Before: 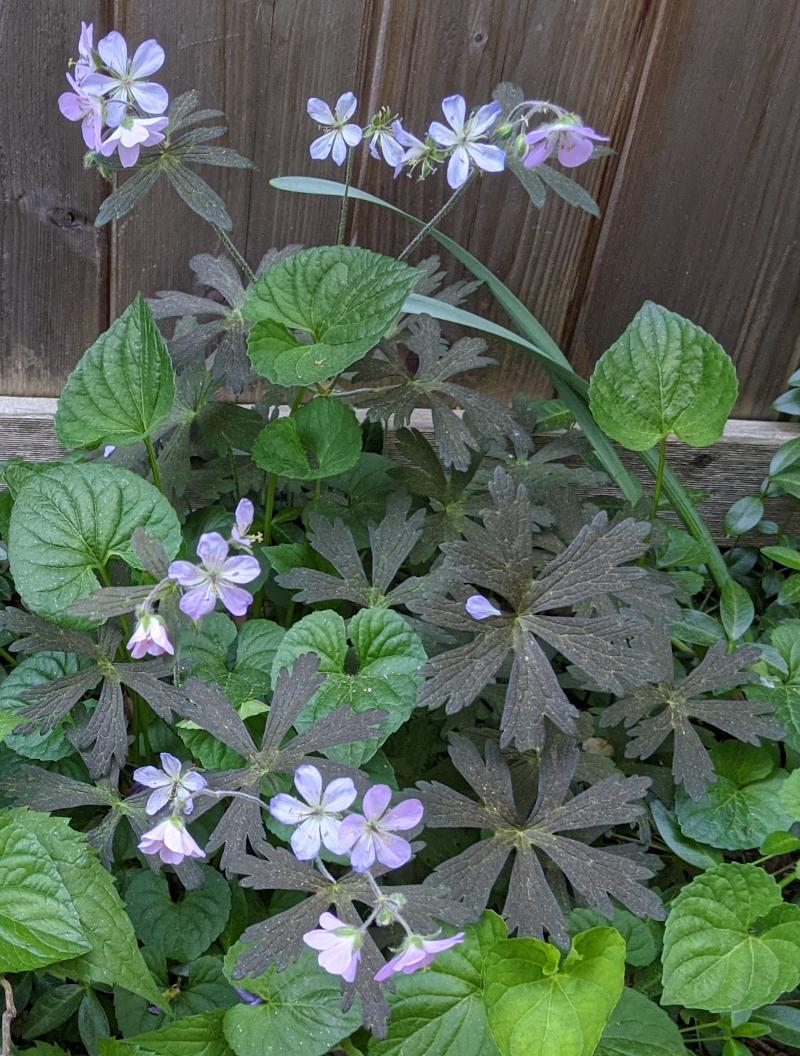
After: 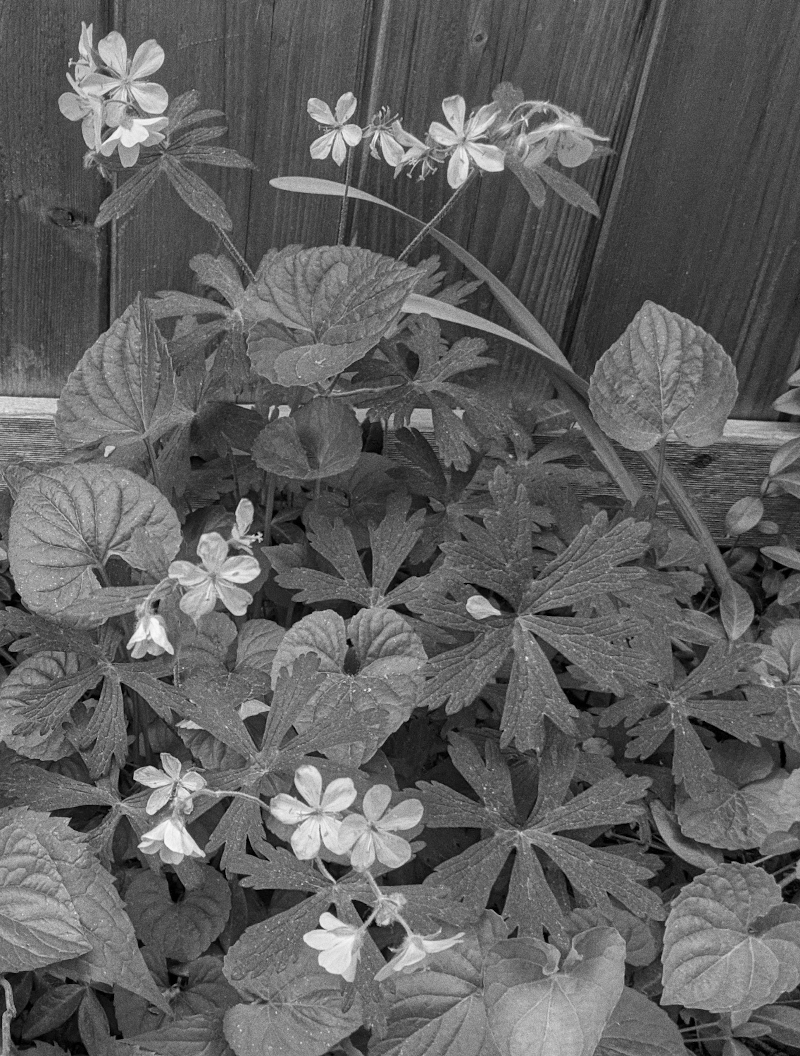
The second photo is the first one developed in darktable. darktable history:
grain: coarseness 0.09 ISO
monochrome: a 32, b 64, size 2.3
